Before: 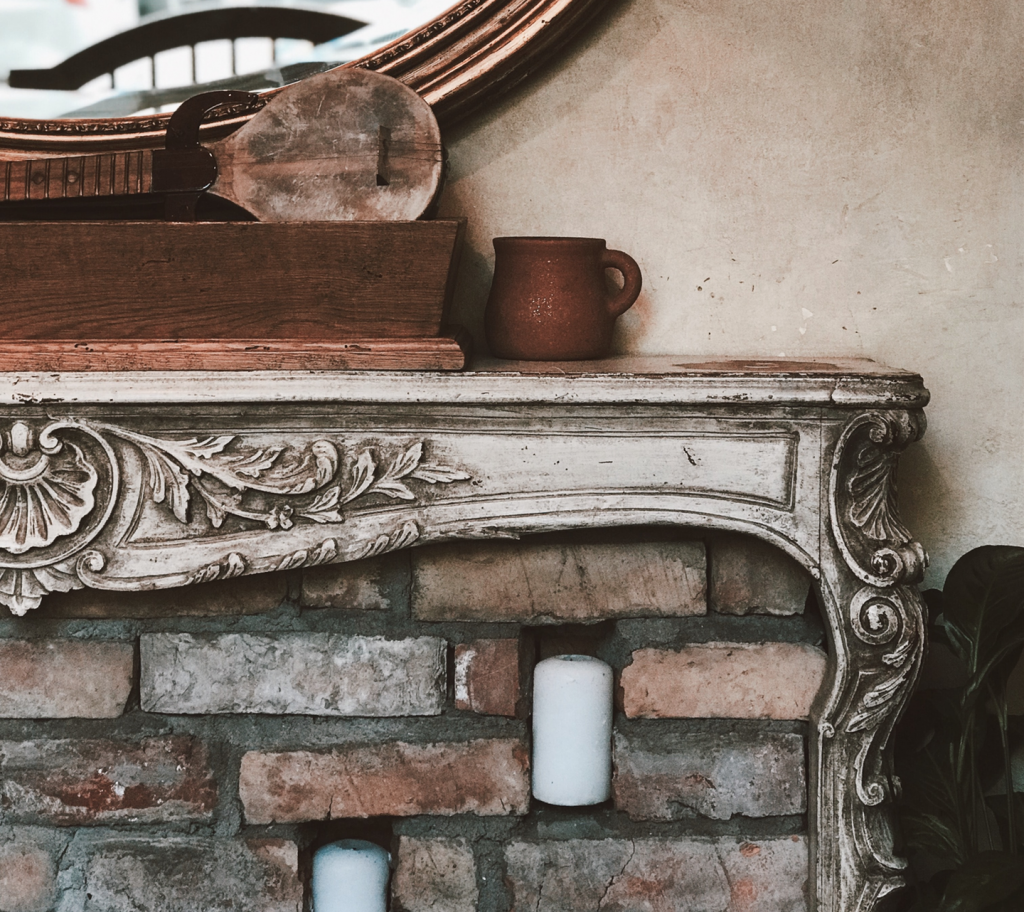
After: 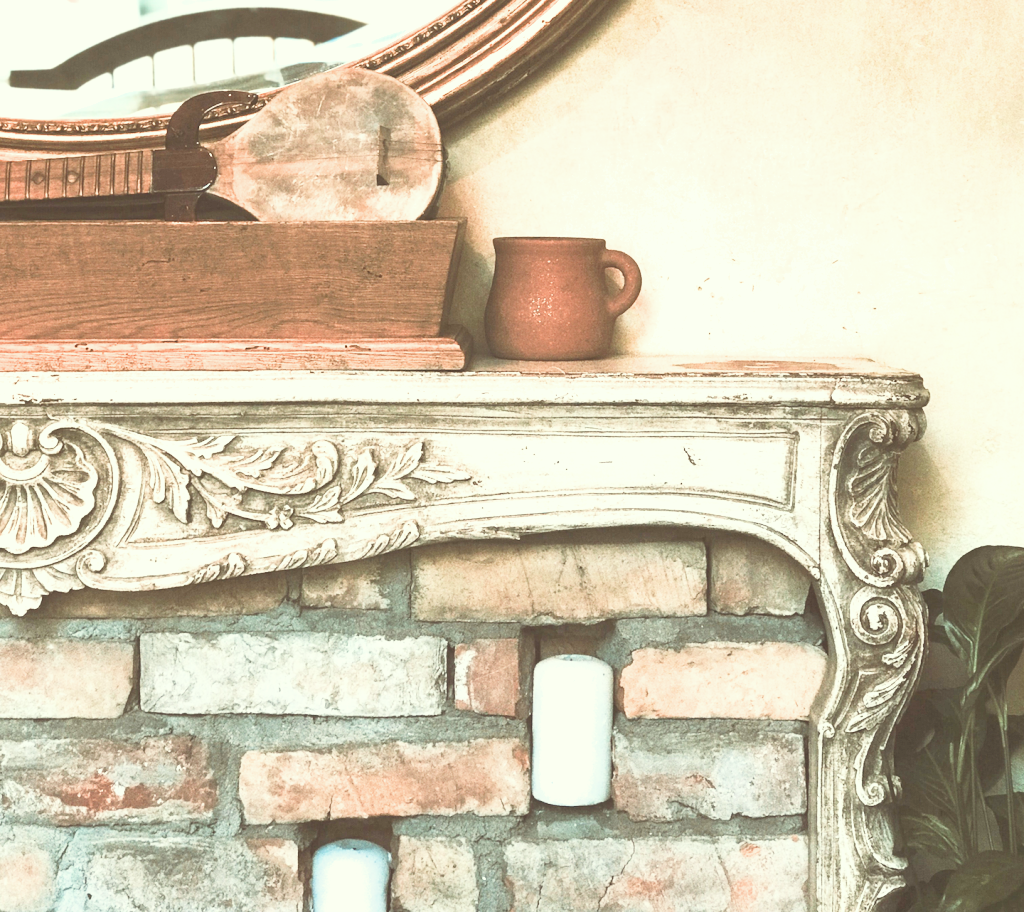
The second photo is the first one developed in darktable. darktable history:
filmic rgb: black relative exposure -7.65 EV, white relative exposure 4.56 EV, hardness 3.61
exposure: exposure 2.97 EV, compensate highlight preservation false
color correction: highlights a* -4.42, highlights b* 7.02
